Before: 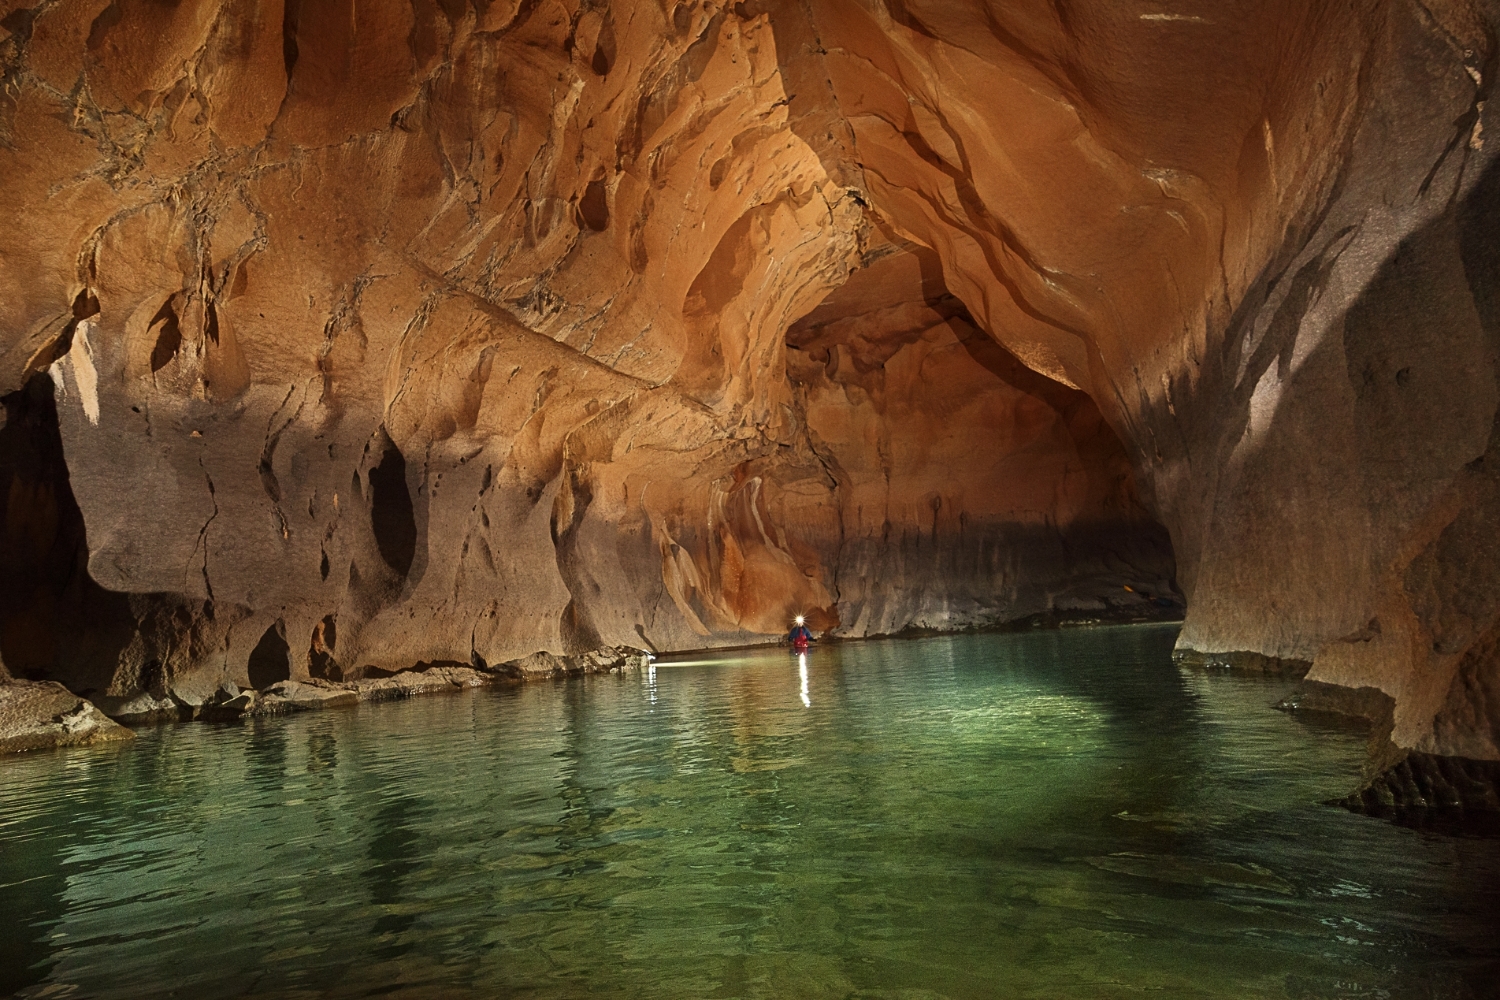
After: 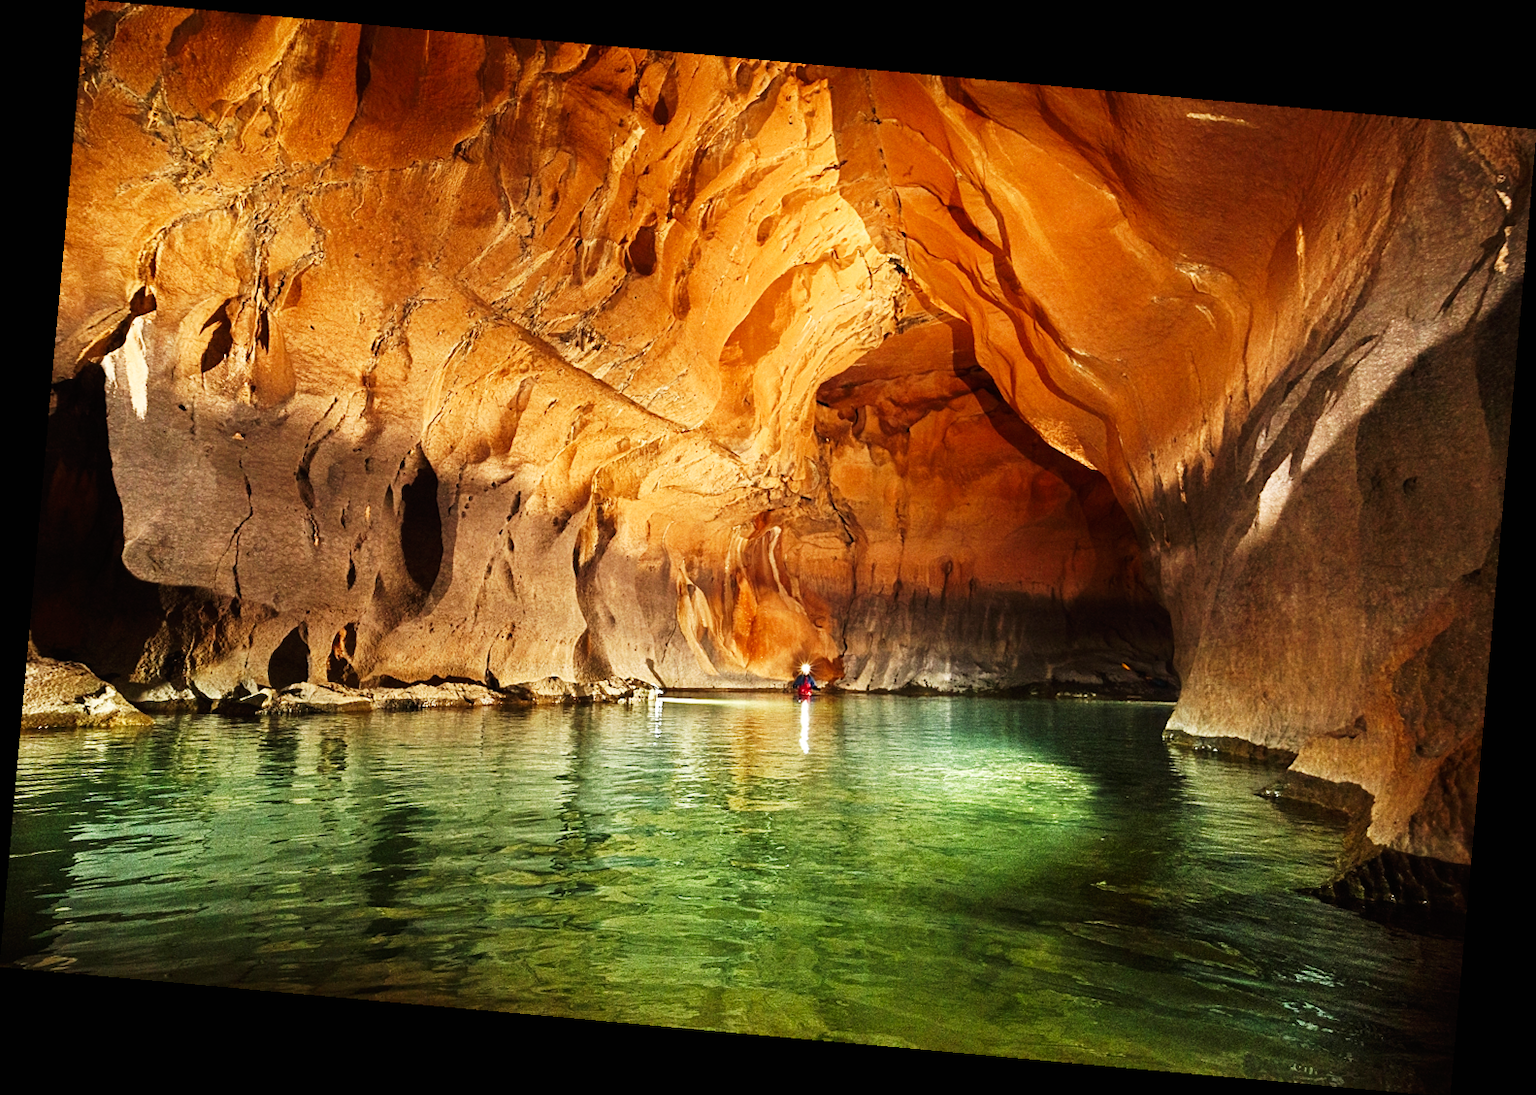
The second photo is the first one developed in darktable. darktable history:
rotate and perspective: rotation 5.12°, automatic cropping off
base curve: curves: ch0 [(0, 0) (0.007, 0.004) (0.027, 0.03) (0.046, 0.07) (0.207, 0.54) (0.442, 0.872) (0.673, 0.972) (1, 1)], preserve colors none
